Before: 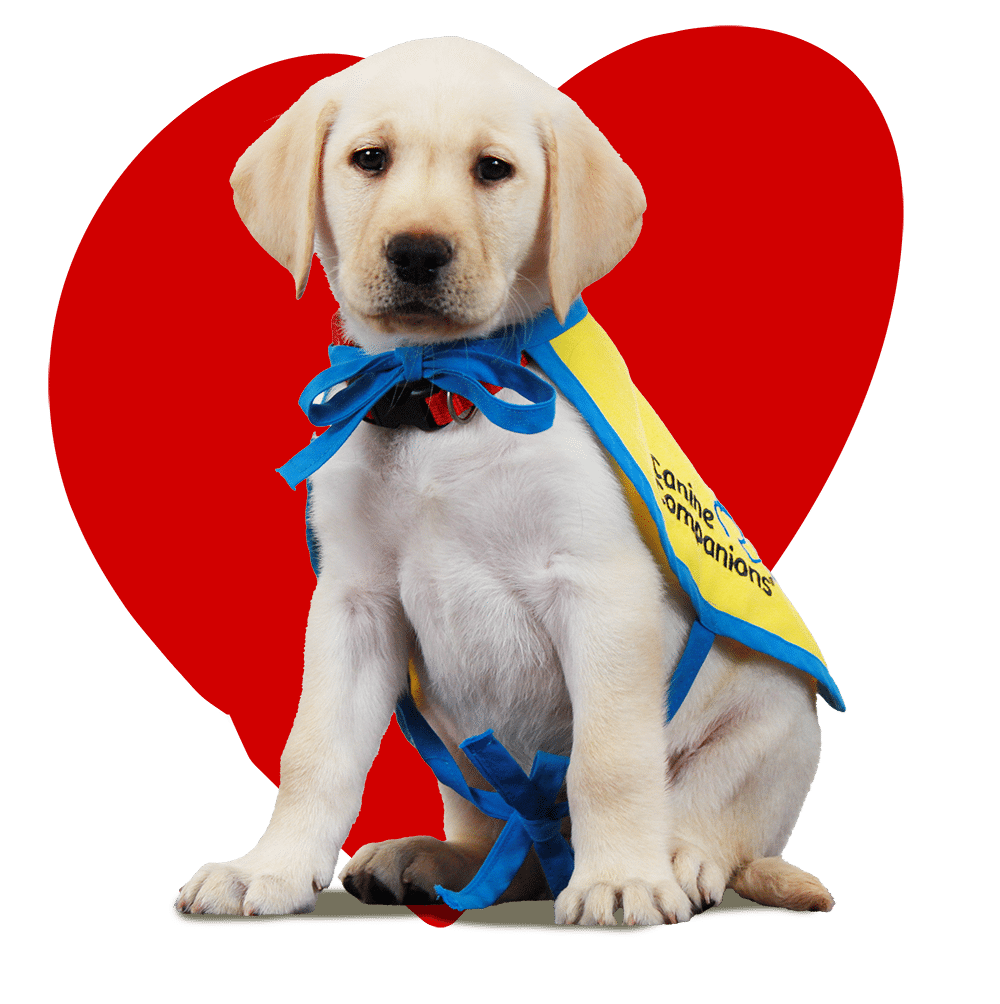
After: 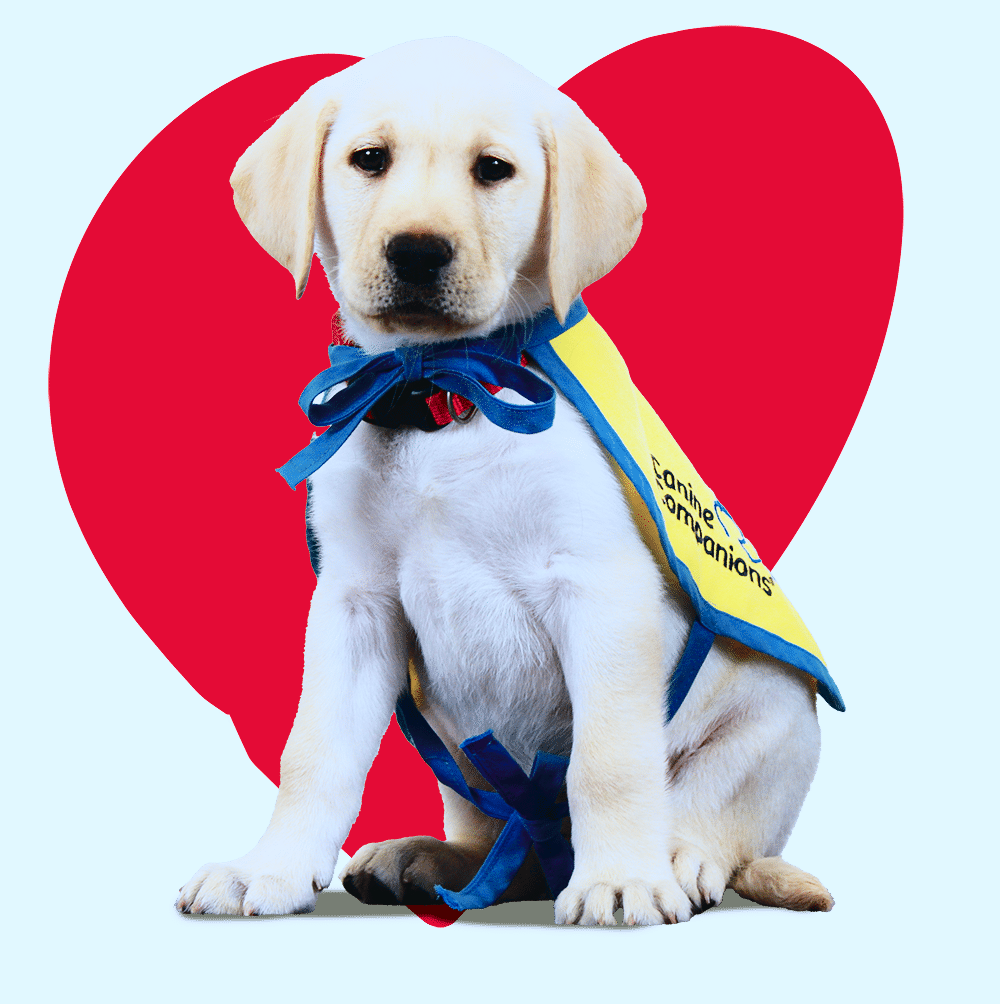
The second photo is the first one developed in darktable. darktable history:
tone curve: curves: ch0 [(0, 0.032) (0.078, 0.052) (0.236, 0.168) (0.43, 0.472) (0.508, 0.566) (0.66, 0.754) (0.79, 0.883) (0.994, 0.974)]; ch1 [(0, 0) (0.161, 0.092) (0.35, 0.33) (0.379, 0.401) (0.456, 0.456) (0.508, 0.501) (0.547, 0.531) (0.573, 0.563) (0.625, 0.602) (0.718, 0.734) (1, 1)]; ch2 [(0, 0) (0.369, 0.427) (0.44, 0.434) (0.502, 0.501) (0.54, 0.537) (0.586, 0.59) (0.621, 0.604) (1, 1)], color space Lab, independent channels, preserve colors none
white balance: emerald 1
color calibration: output R [0.994, 0.059, -0.119, 0], output G [-0.036, 1.09, -0.119, 0], output B [0.078, -0.108, 0.961, 0], illuminant custom, x 0.371, y 0.382, temperature 4281.14 K
